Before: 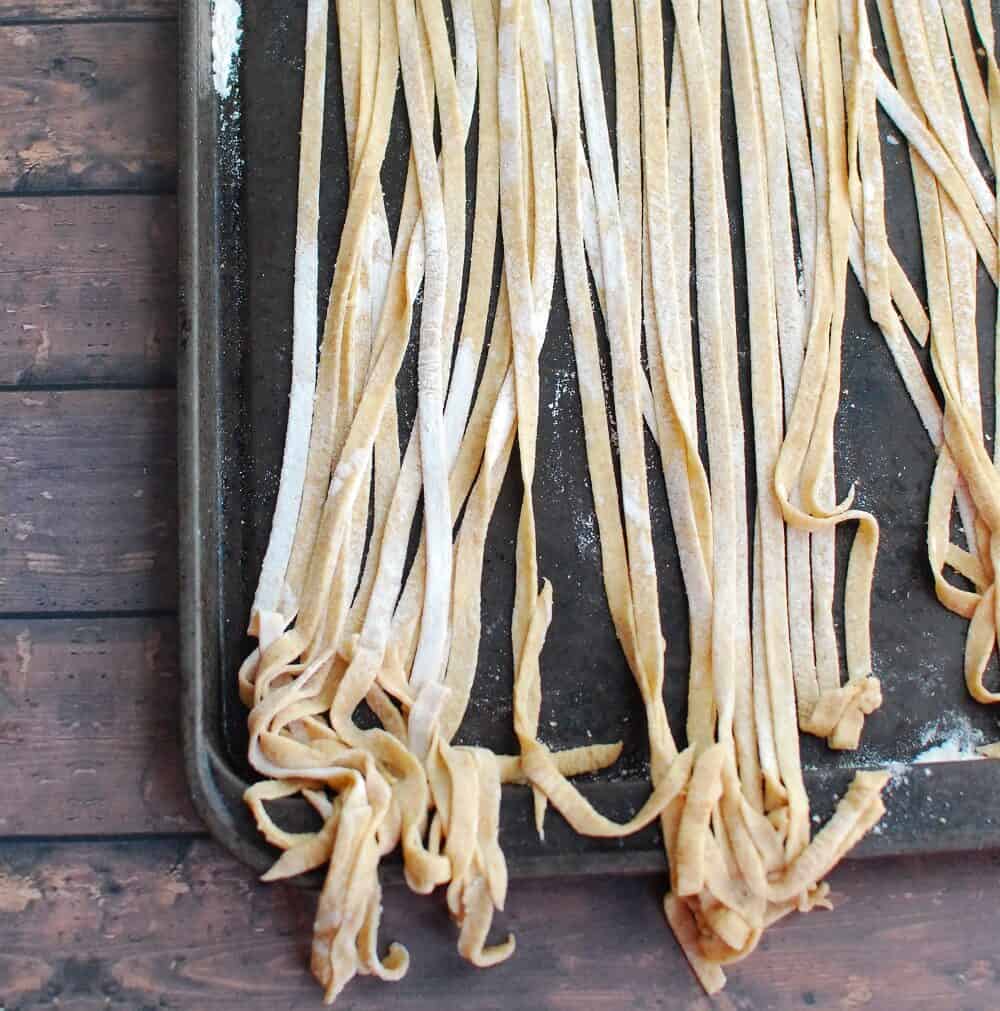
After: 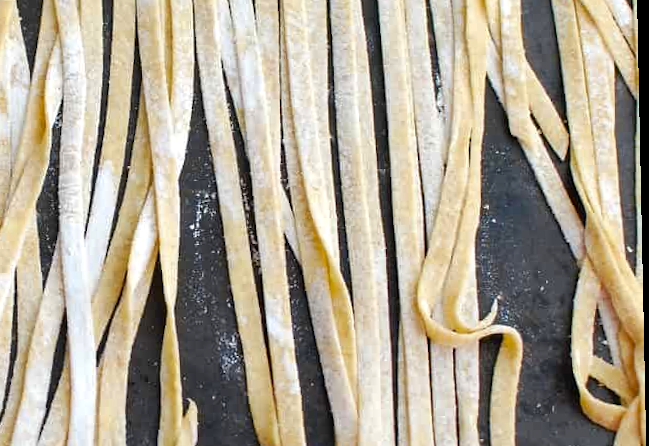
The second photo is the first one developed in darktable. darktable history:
rotate and perspective: rotation -1.17°, automatic cropping off
color contrast: green-magenta contrast 0.85, blue-yellow contrast 1.25, unbound 0
crop: left 36.005%, top 18.293%, right 0.31%, bottom 38.444%
local contrast: mode bilateral grid, contrast 20, coarseness 50, detail 120%, midtone range 0.2
